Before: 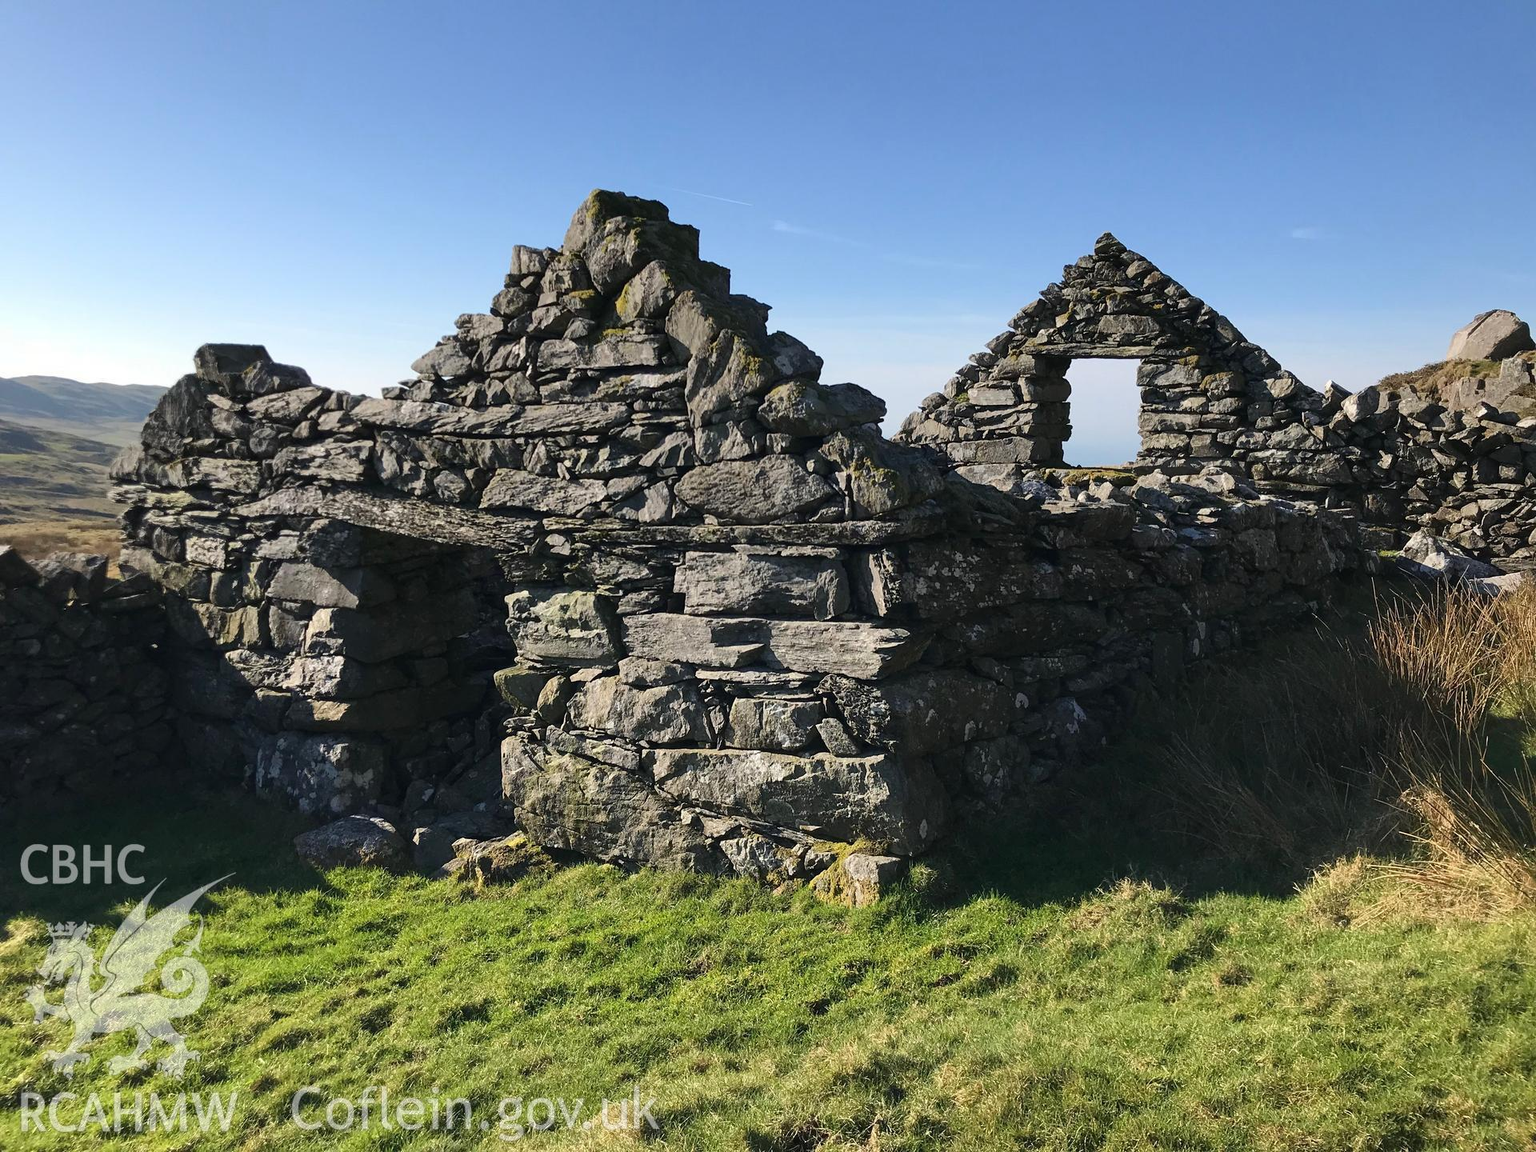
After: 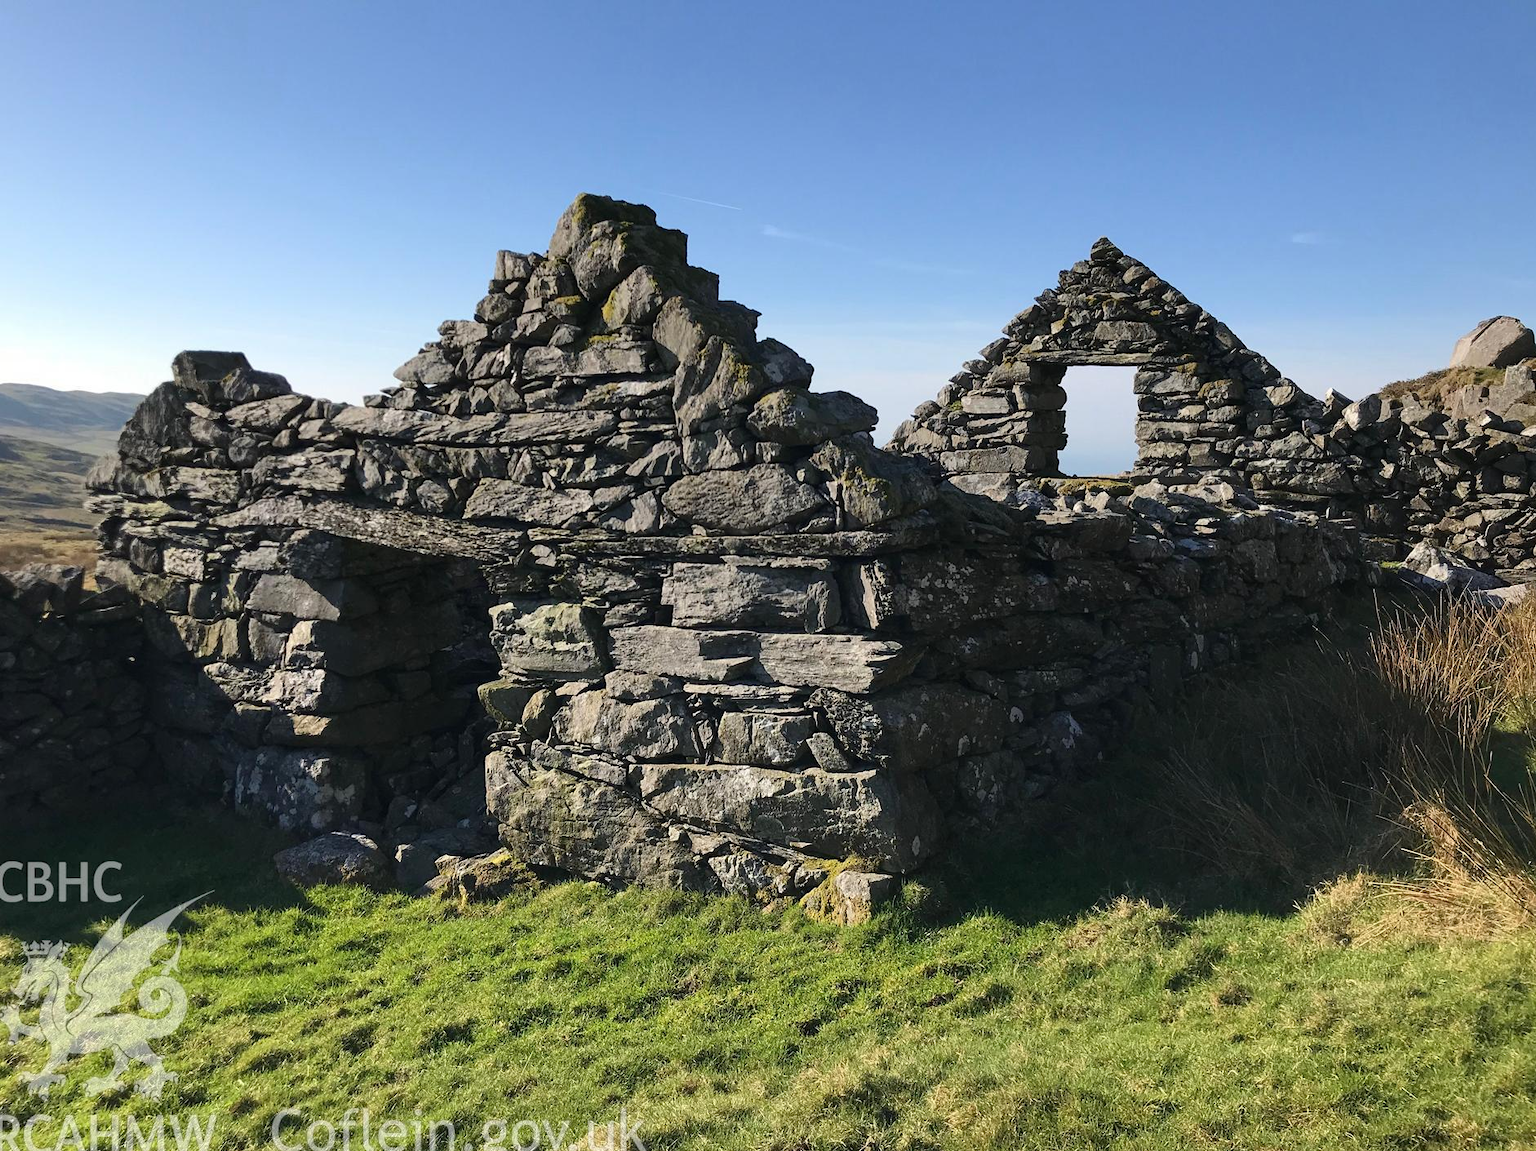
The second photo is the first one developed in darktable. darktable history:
crop: left 1.674%, right 0.273%, bottom 2.003%
